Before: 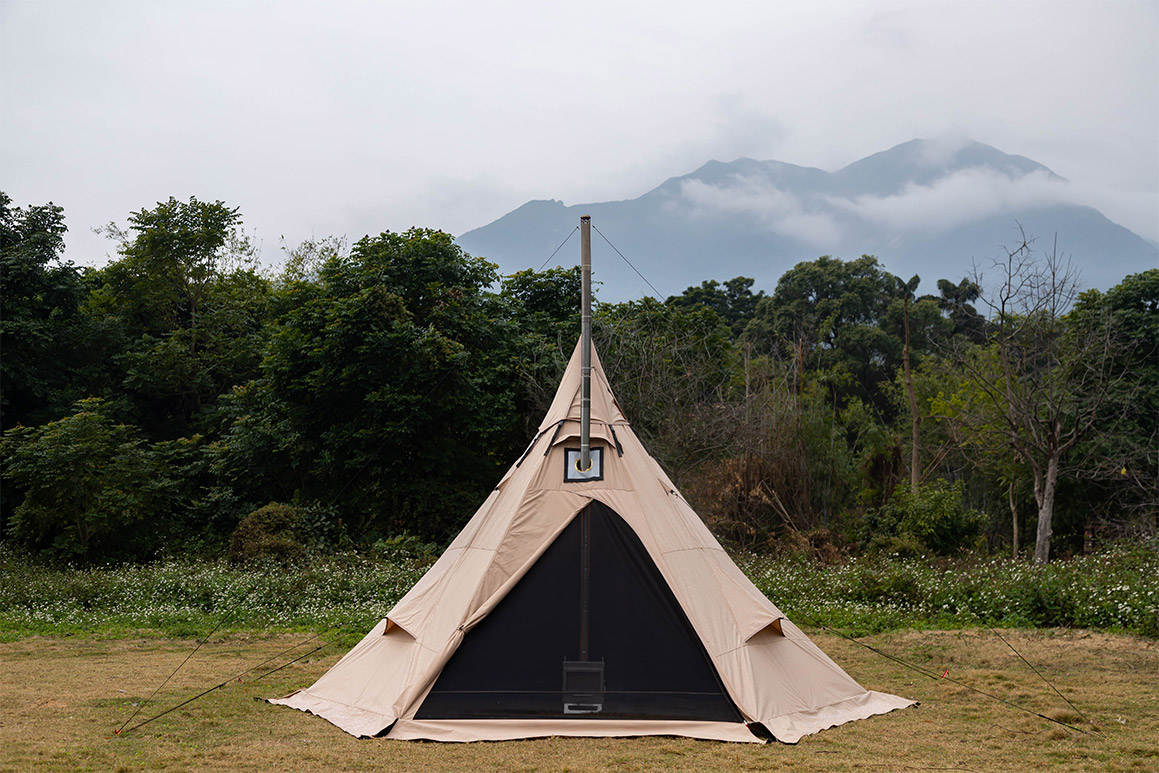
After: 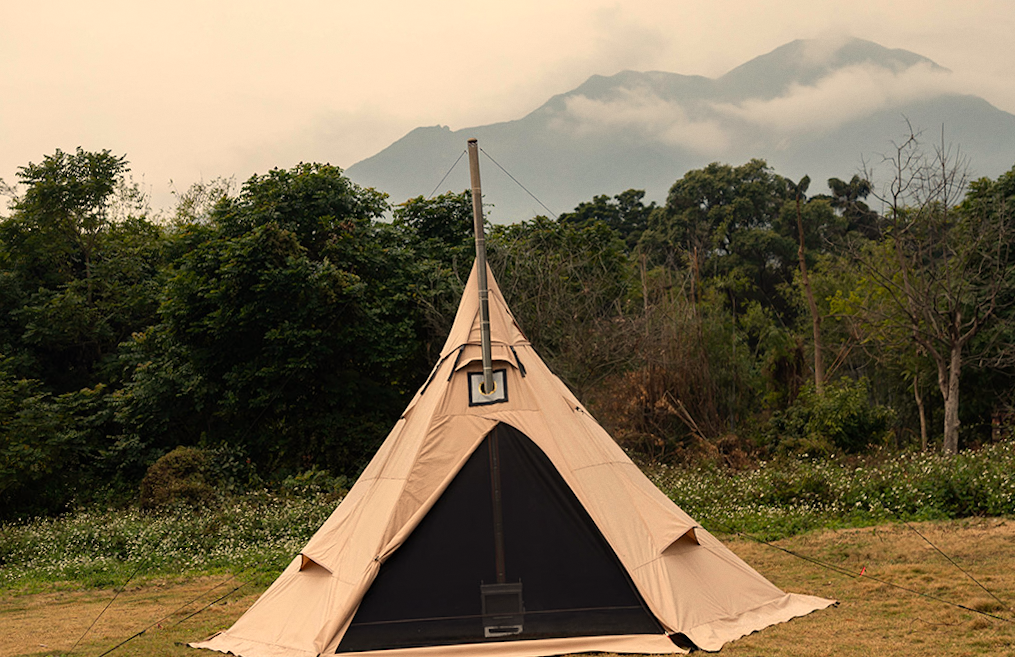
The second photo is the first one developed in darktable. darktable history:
rotate and perspective: rotation -2°, crop left 0.022, crop right 0.978, crop top 0.049, crop bottom 0.951
crop and rotate: angle 1.96°, left 5.673%, top 5.673%
grain: coarseness 14.57 ISO, strength 8.8%
white balance: red 1.123, blue 0.83
